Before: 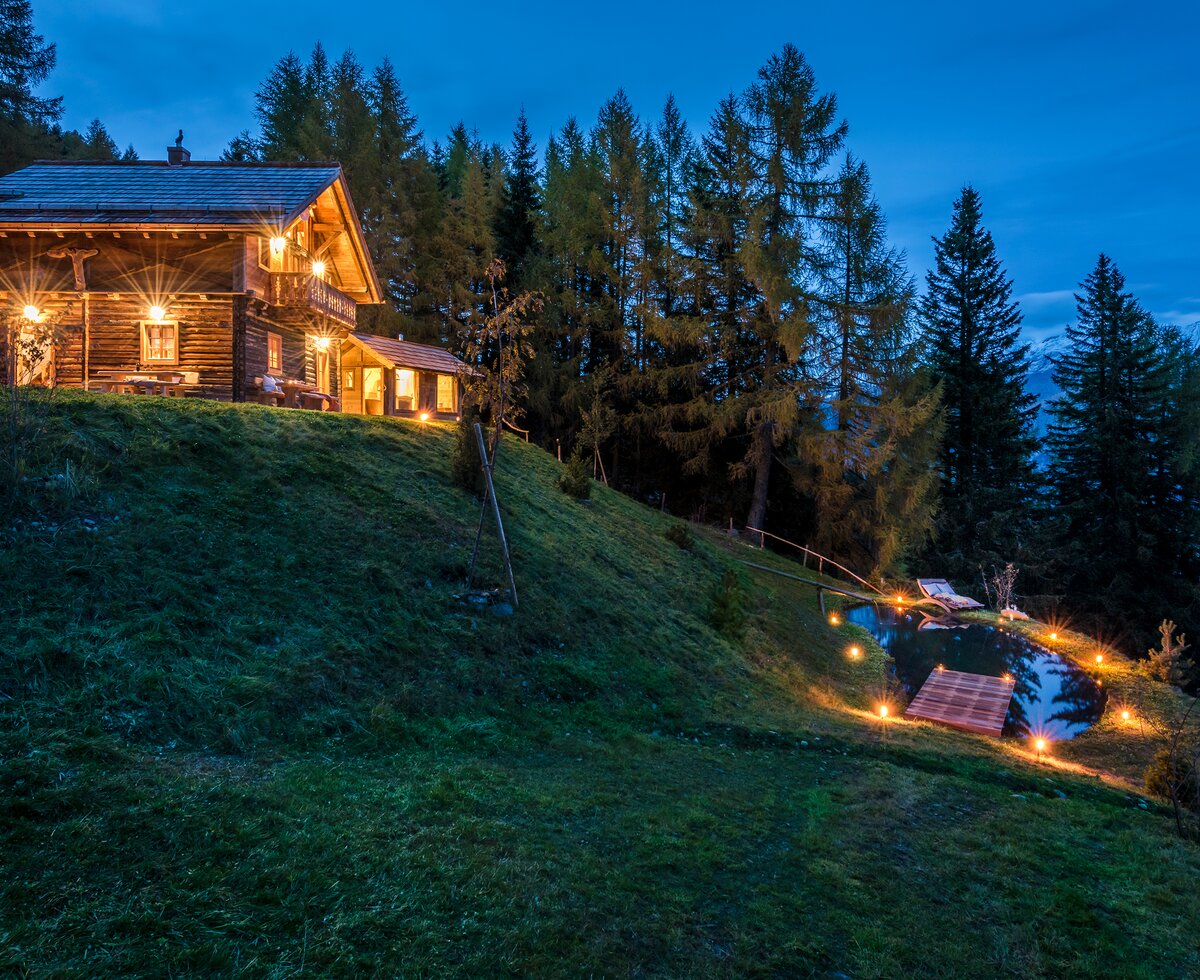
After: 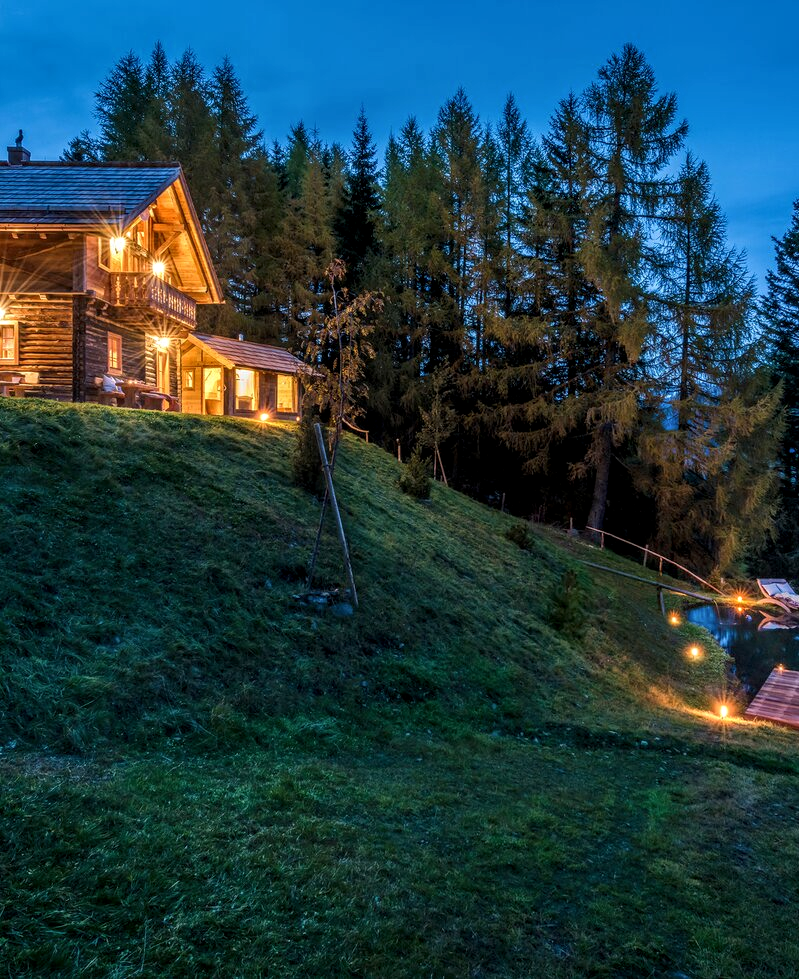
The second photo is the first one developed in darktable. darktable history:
crop and rotate: left 13.409%, right 19.924%
local contrast: on, module defaults
